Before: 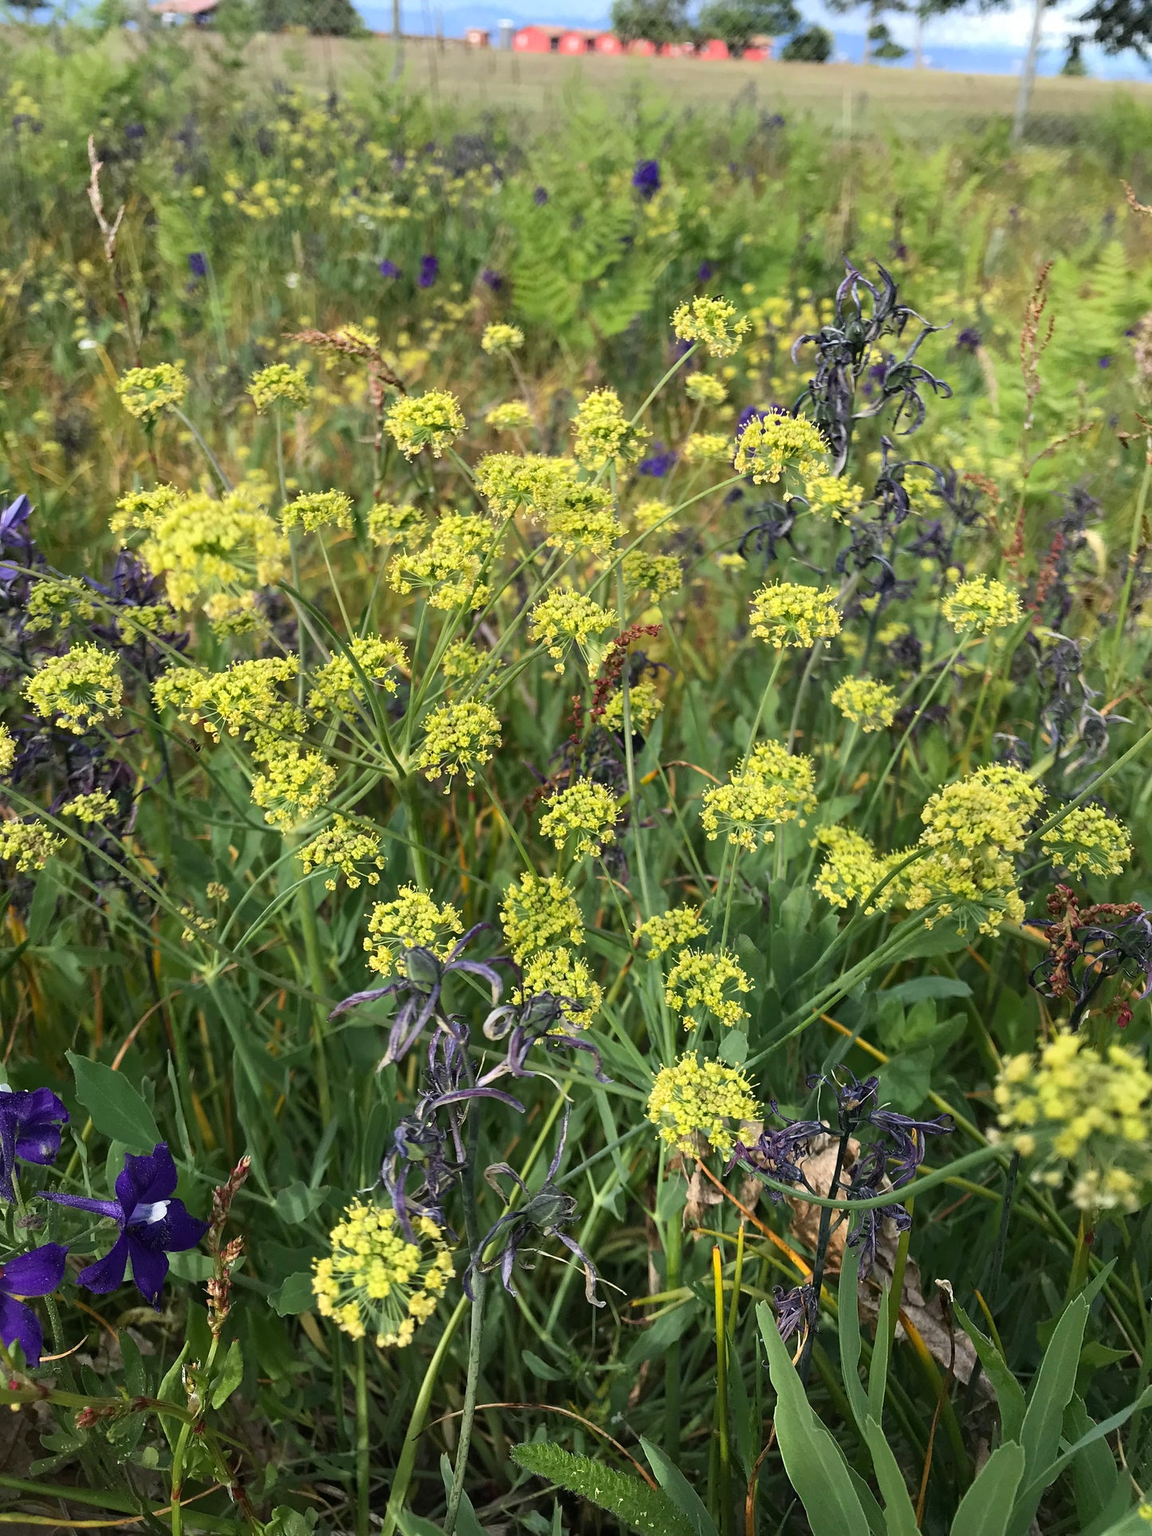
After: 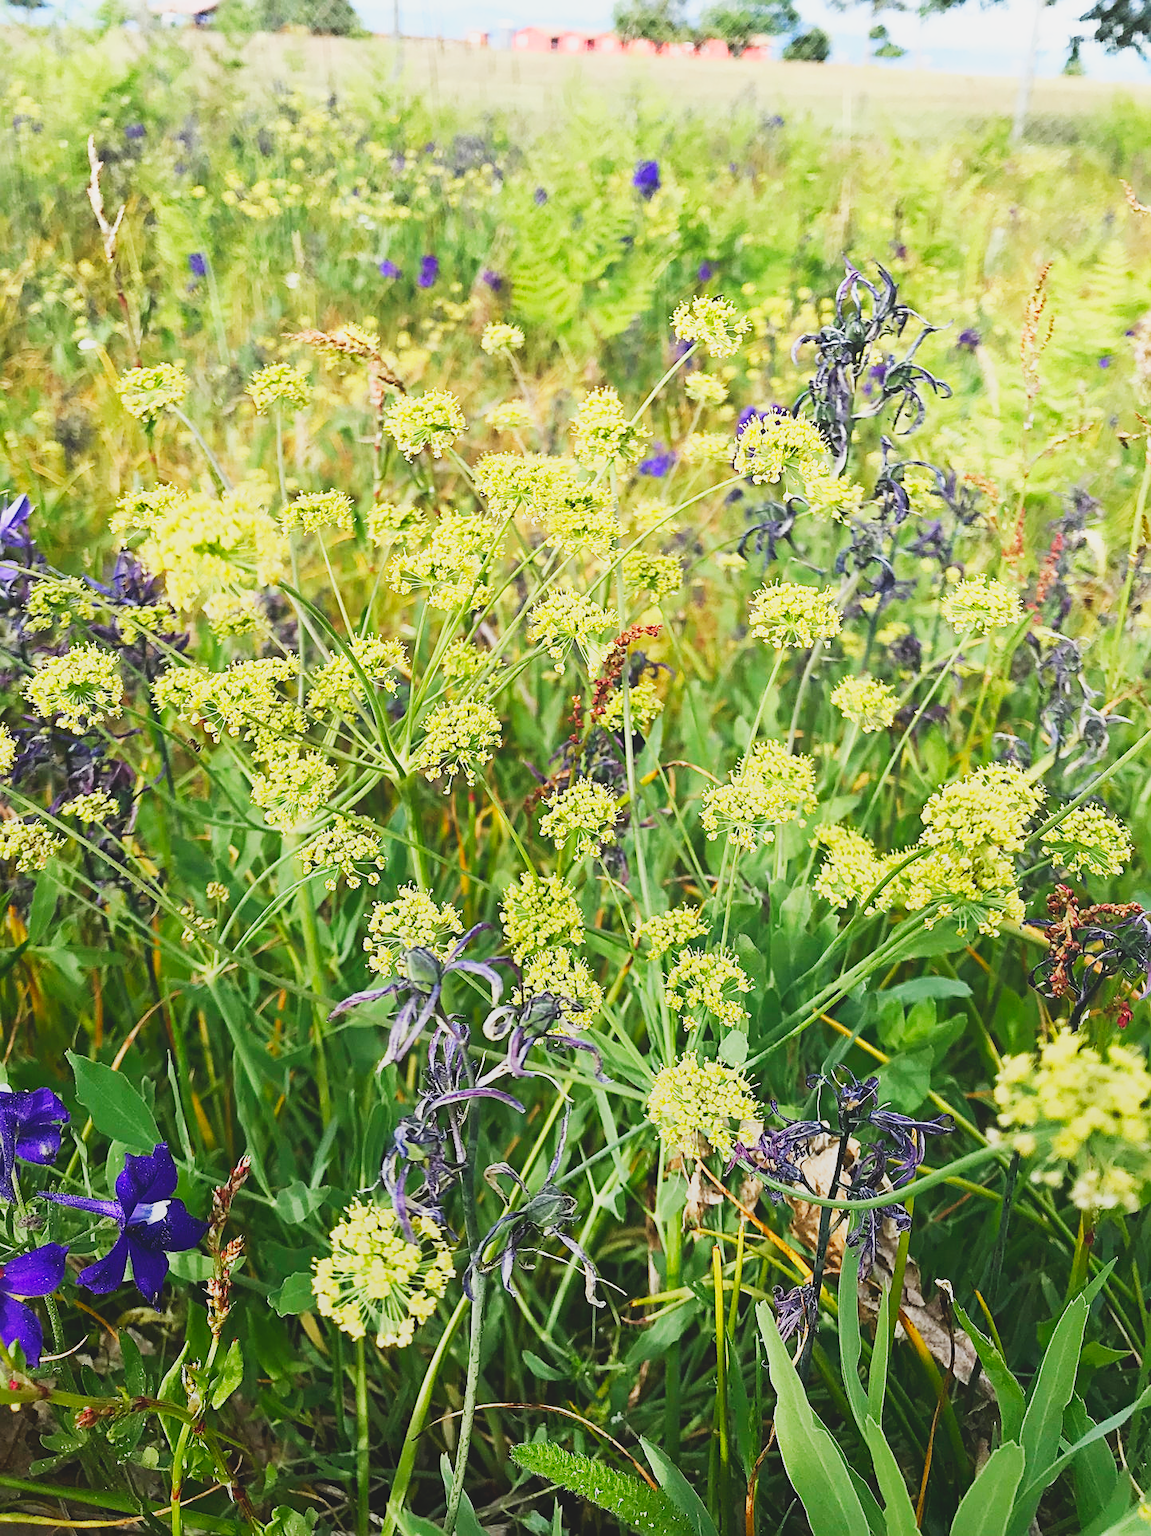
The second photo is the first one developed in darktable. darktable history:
sharpen: on, module defaults
base curve: curves: ch0 [(0, 0) (0.007, 0.004) (0.027, 0.03) (0.046, 0.07) (0.207, 0.54) (0.442, 0.872) (0.673, 0.972) (1, 1)], preserve colors none
local contrast: detail 72%
